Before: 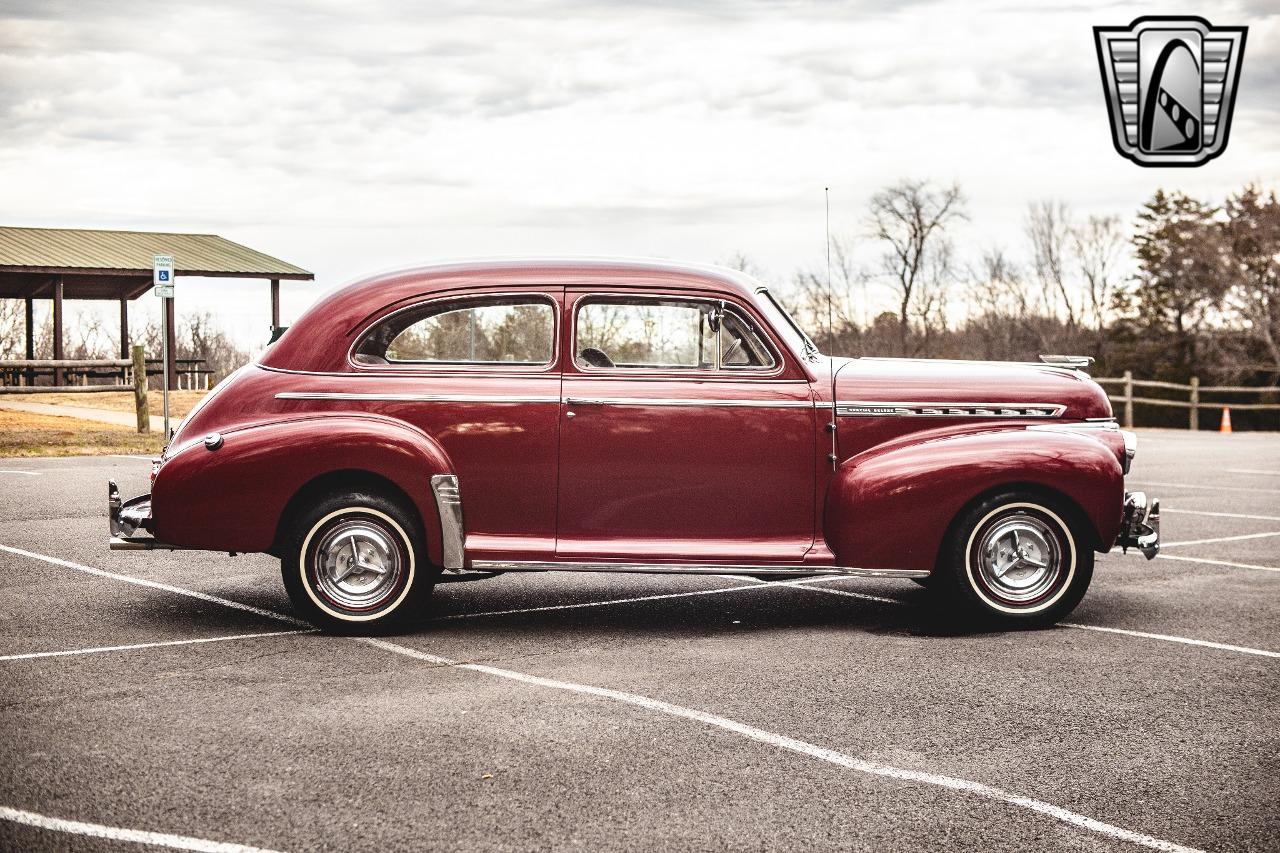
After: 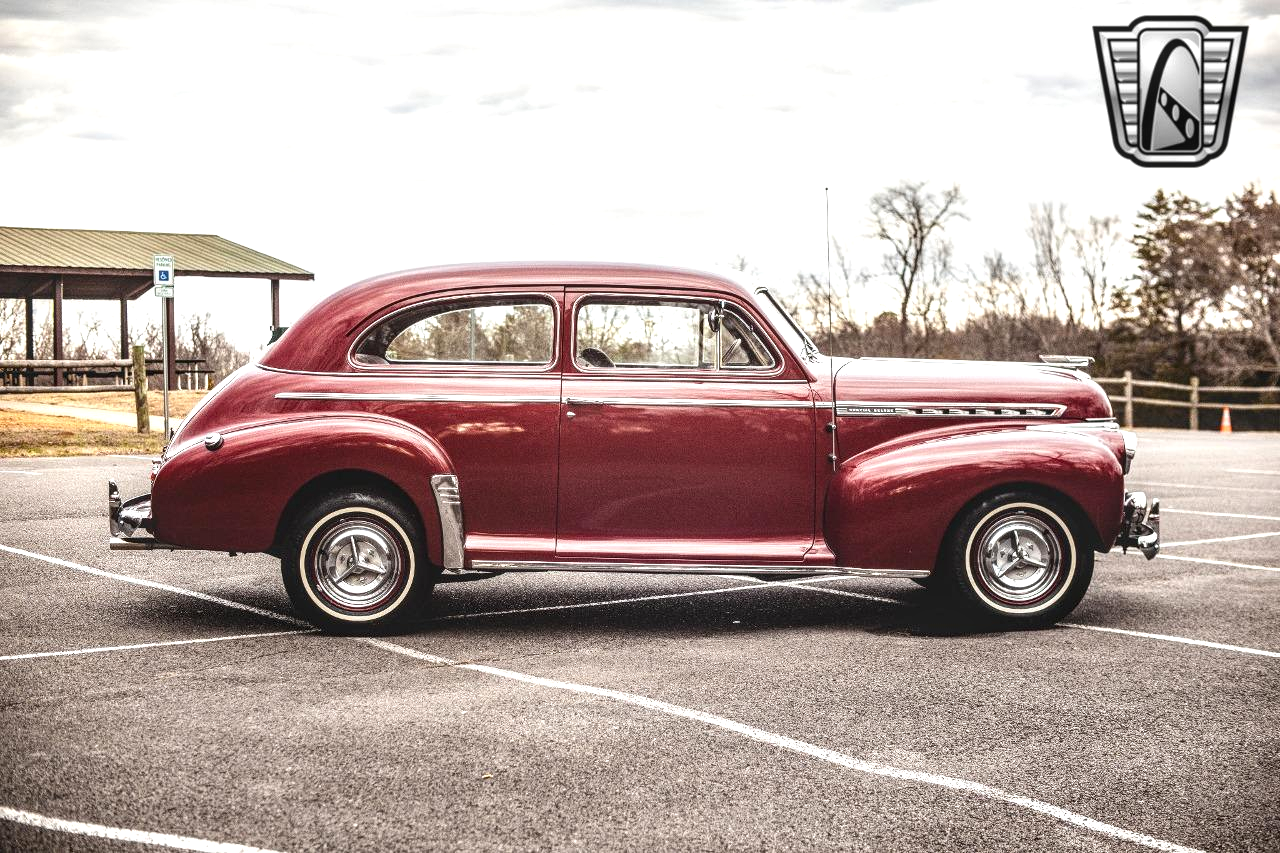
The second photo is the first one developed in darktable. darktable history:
exposure: exposure 0.291 EV, compensate highlight preservation false
local contrast: detail 130%
